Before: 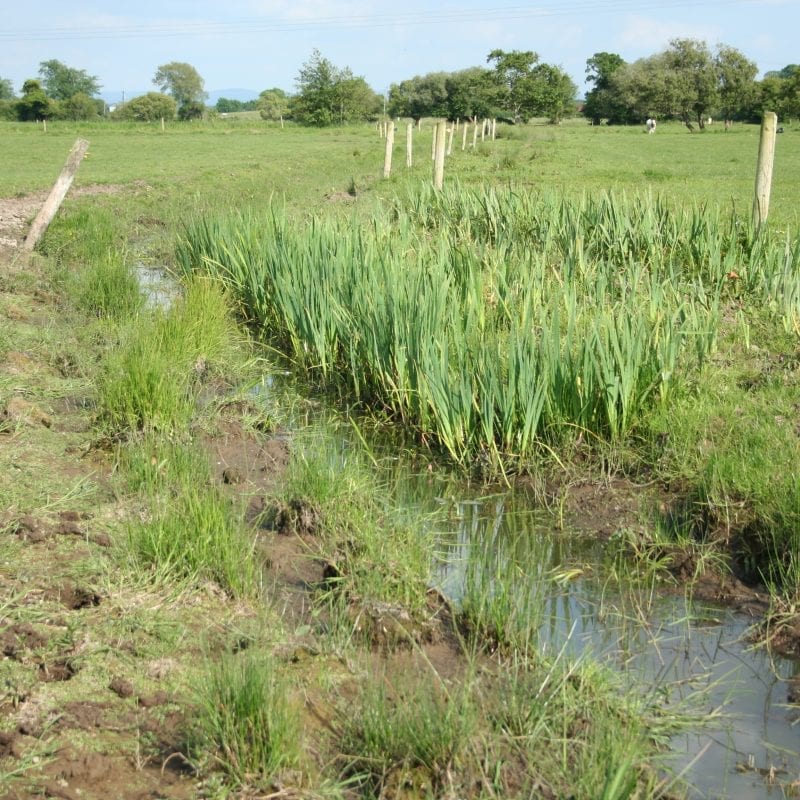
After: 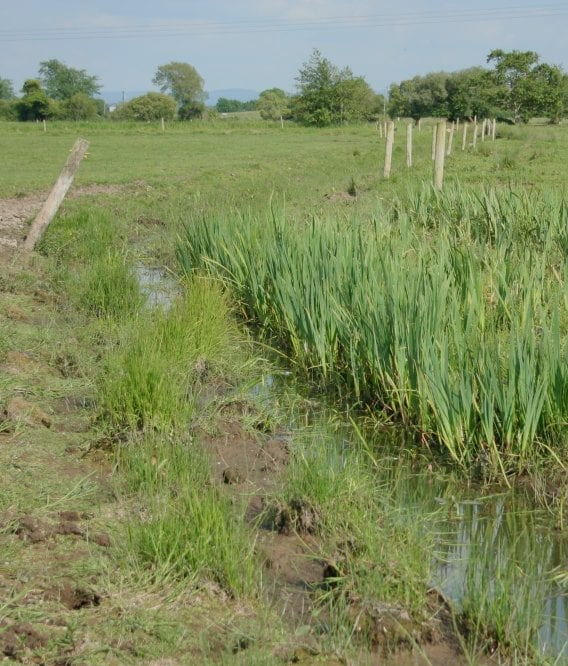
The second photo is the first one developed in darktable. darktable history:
exposure: black level correction 0.001, exposure -0.2 EV, compensate highlight preservation false
crop: right 28.885%, bottom 16.626%
tone equalizer: -8 EV 0.25 EV, -7 EV 0.417 EV, -6 EV 0.417 EV, -5 EV 0.25 EV, -3 EV -0.25 EV, -2 EV -0.417 EV, -1 EV -0.417 EV, +0 EV -0.25 EV, edges refinement/feathering 500, mask exposure compensation -1.57 EV, preserve details guided filter
